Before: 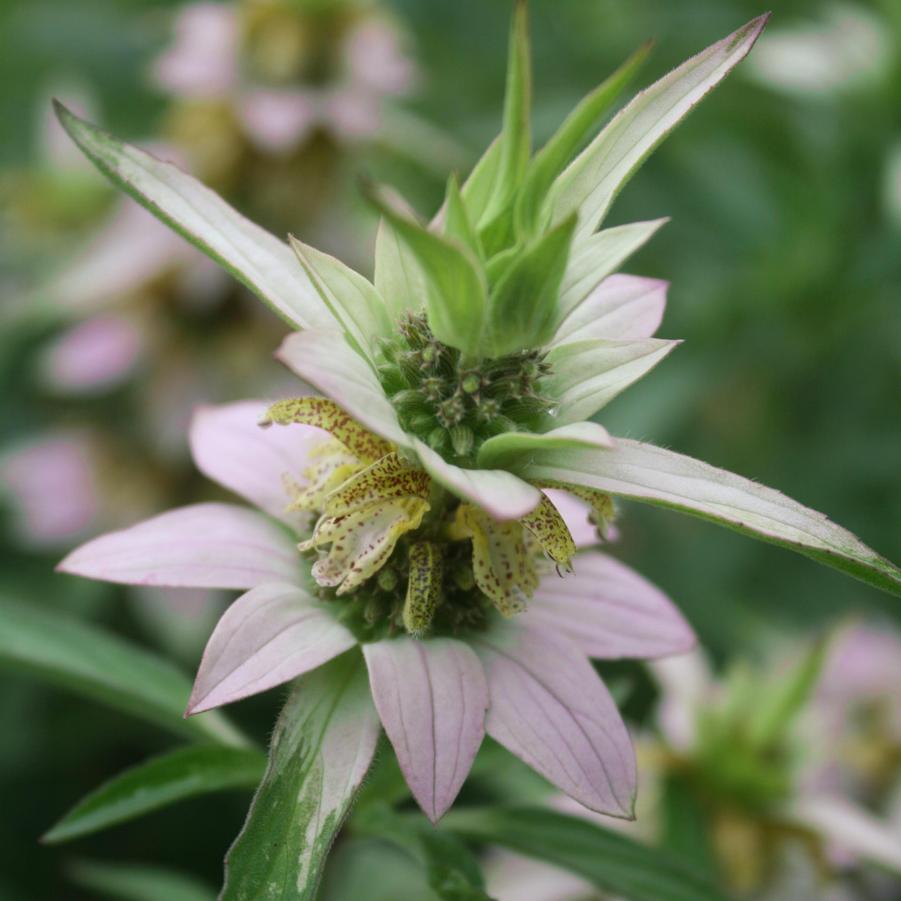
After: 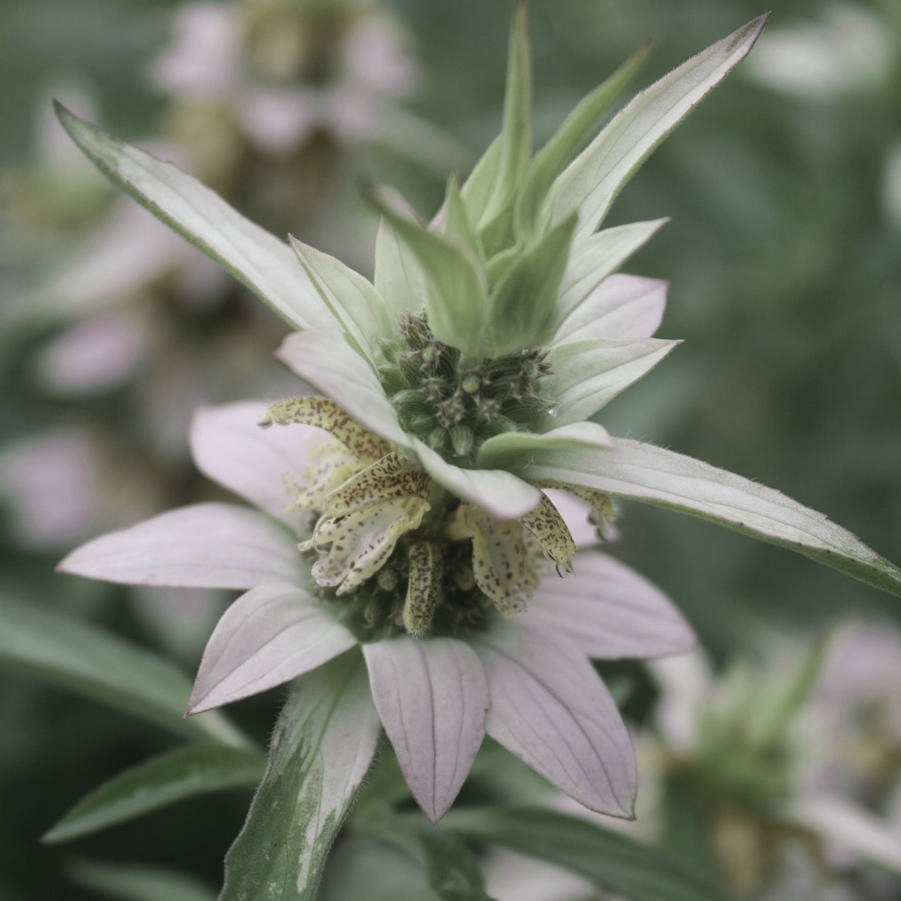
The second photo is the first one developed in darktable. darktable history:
contrast brightness saturation: contrast -0.05, saturation -0.41
color contrast: green-magenta contrast 0.84, blue-yellow contrast 0.86
